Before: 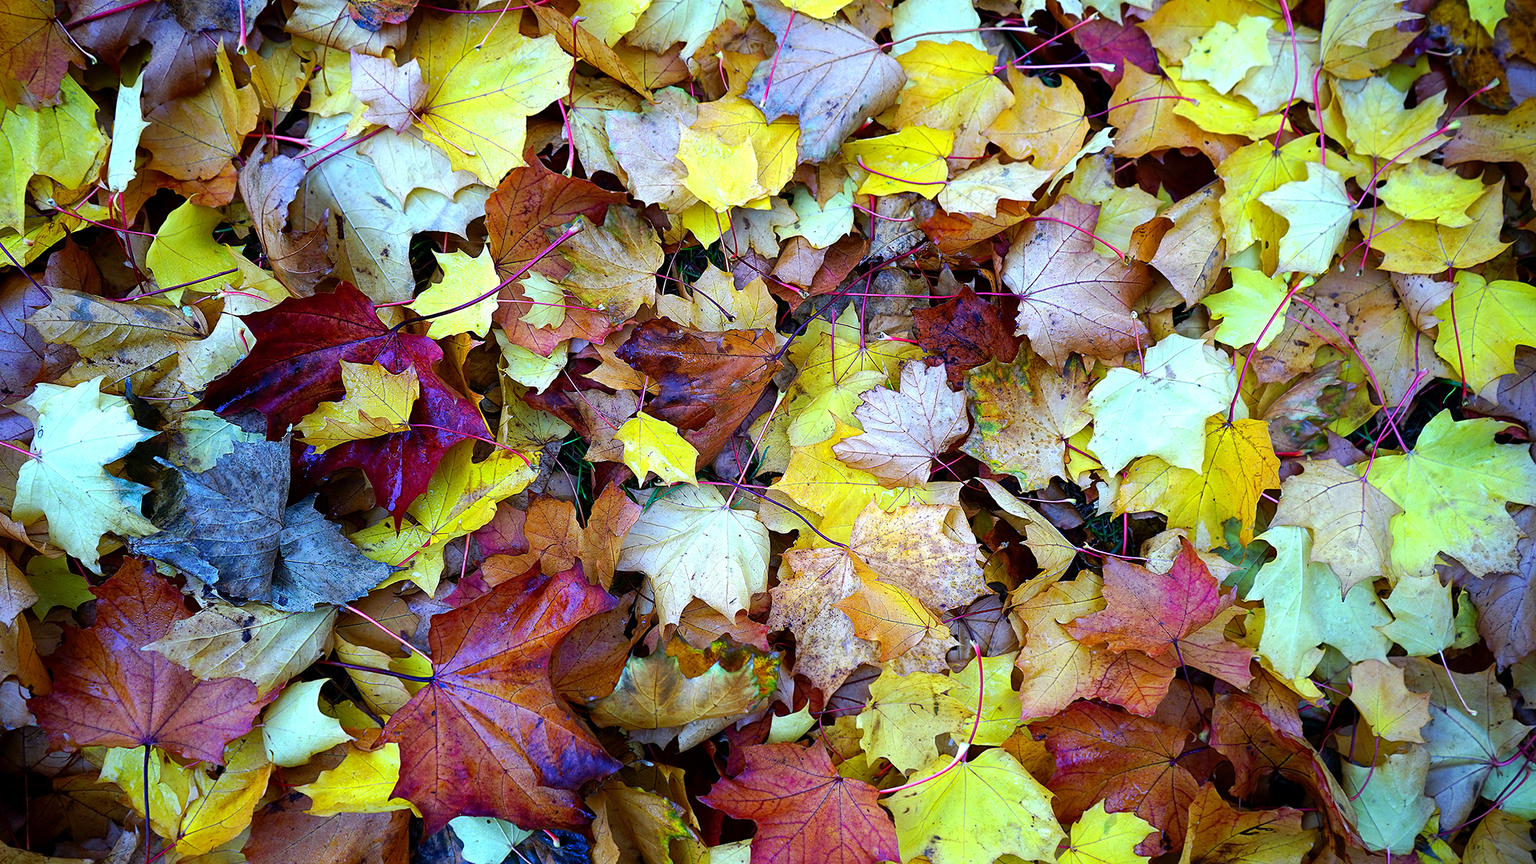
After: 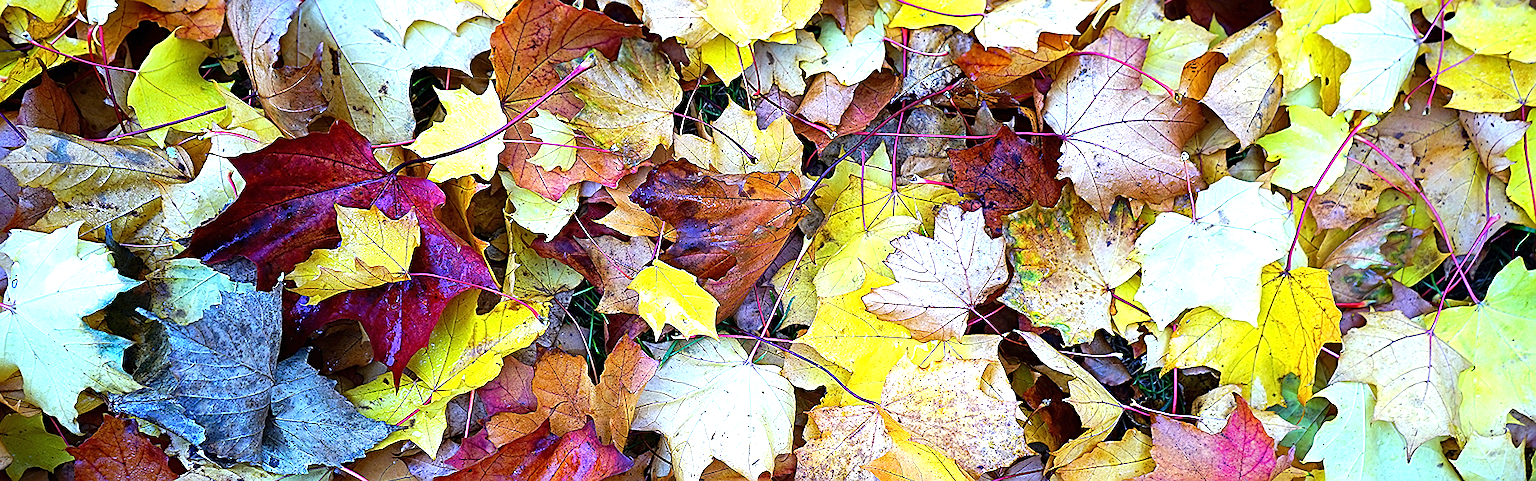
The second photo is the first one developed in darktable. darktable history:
exposure: black level correction 0, exposure 0.698 EV, compensate highlight preservation false
sharpen: amount 0.565
crop: left 1.775%, top 19.6%, right 4.753%, bottom 28.296%
